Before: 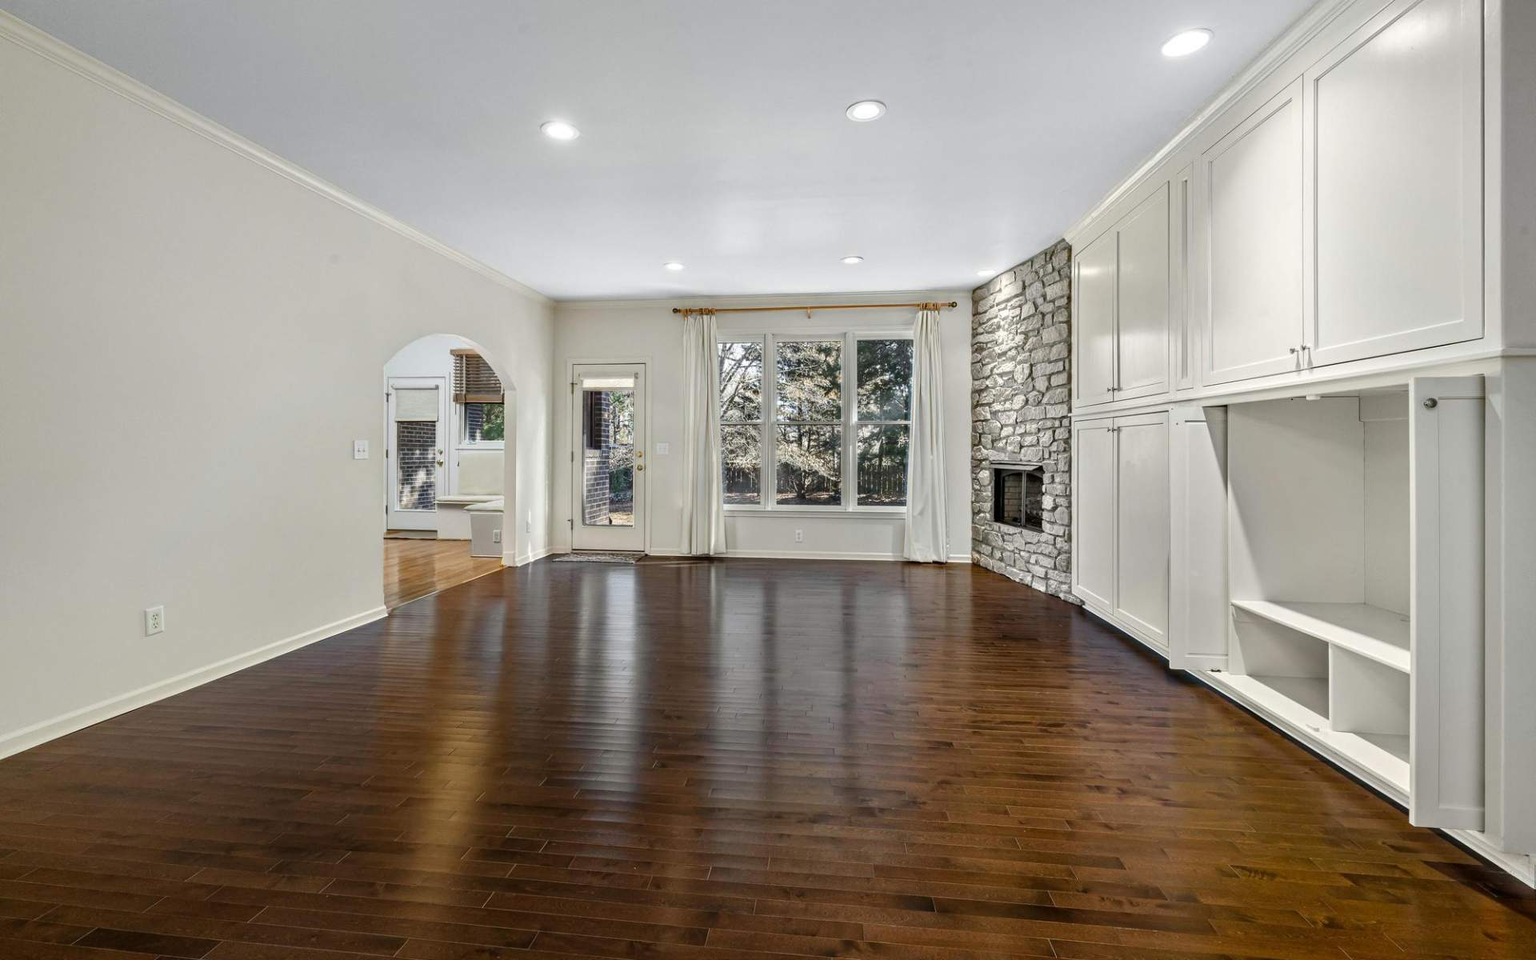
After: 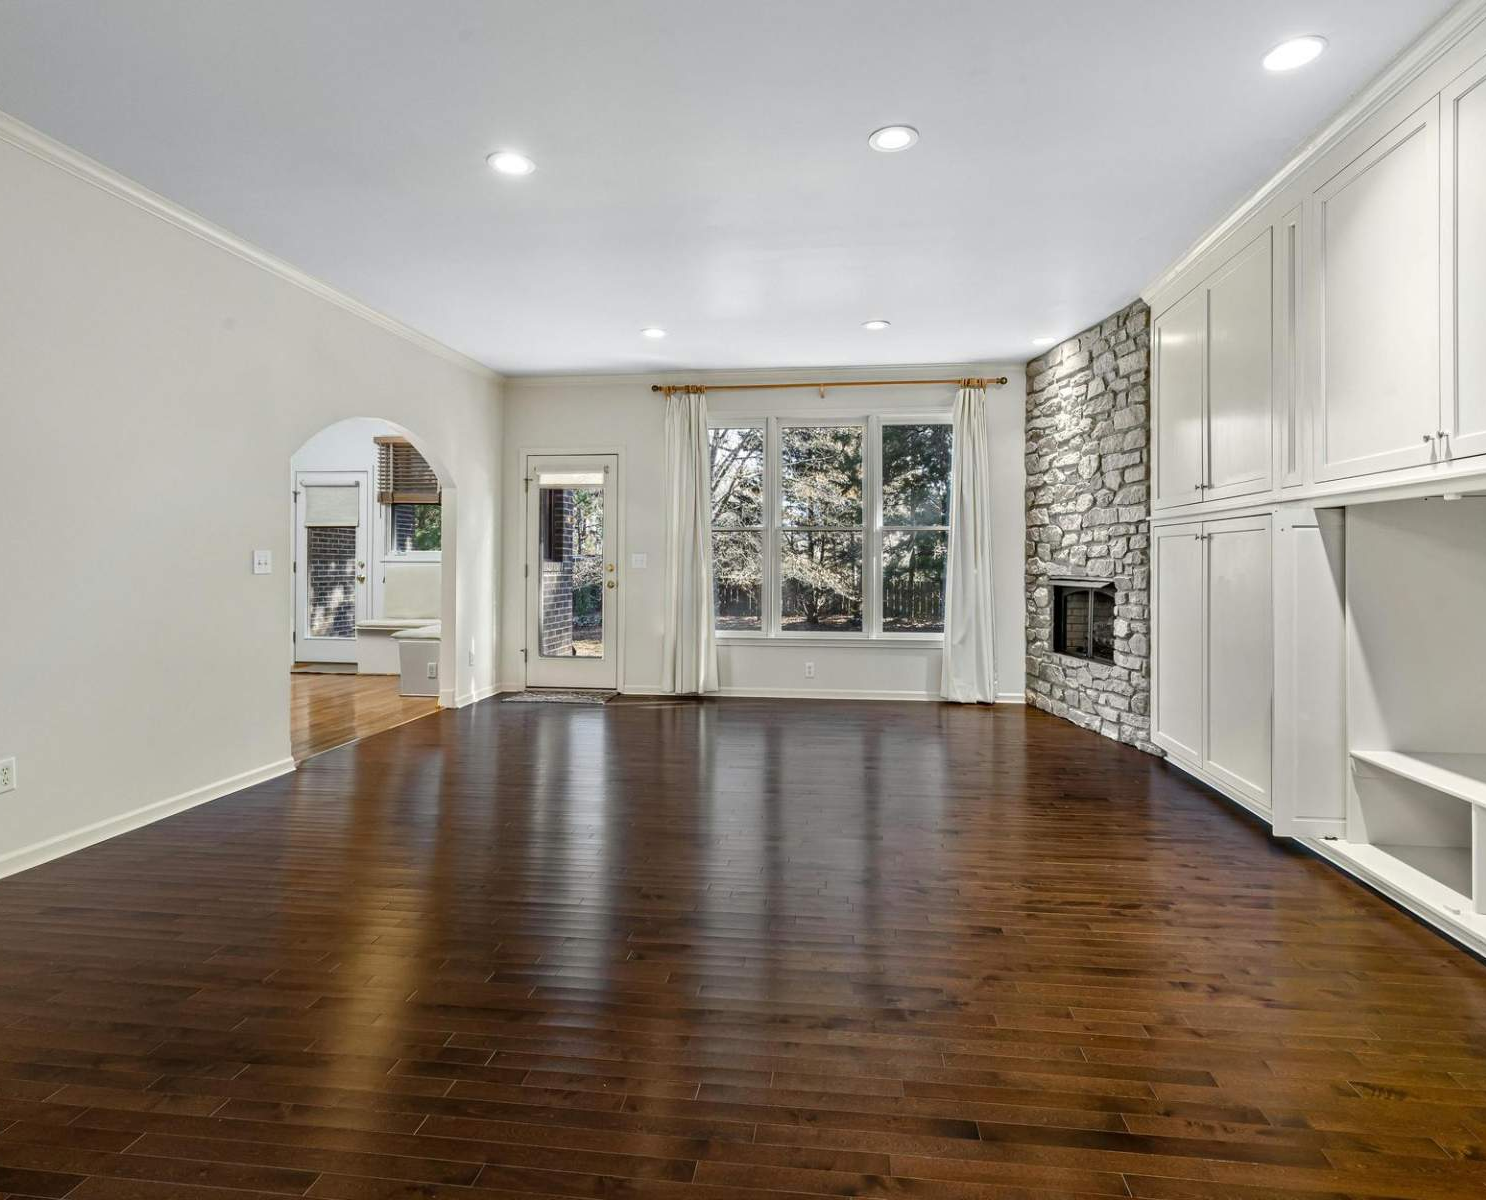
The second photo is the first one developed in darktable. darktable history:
crop: left 9.856%, right 12.724%
